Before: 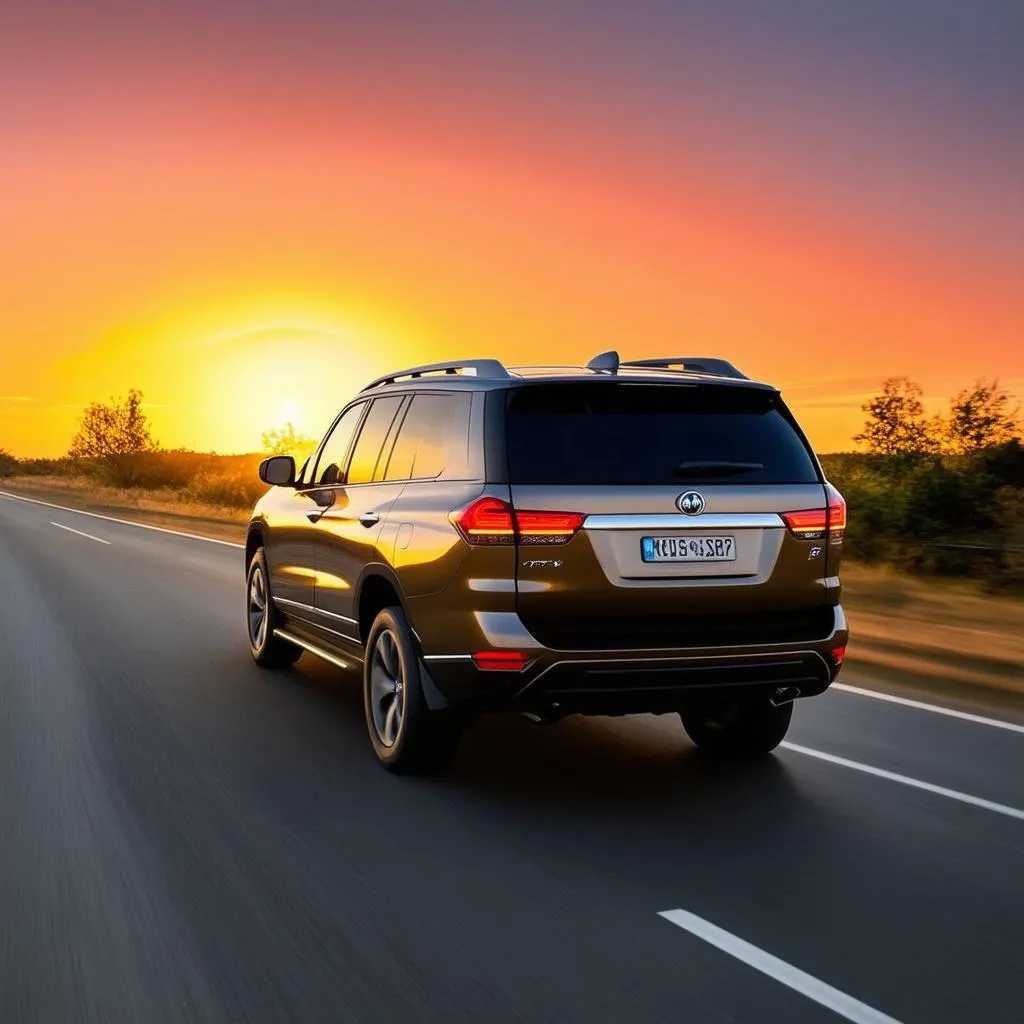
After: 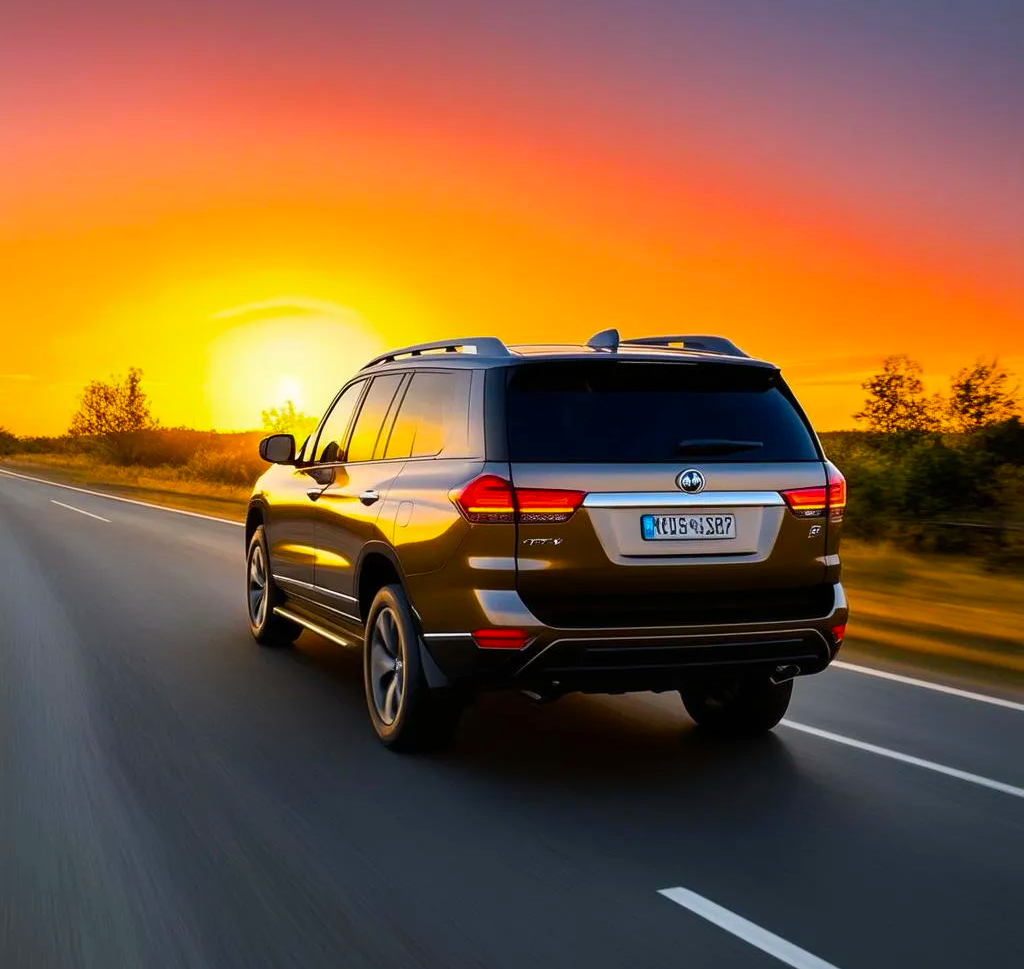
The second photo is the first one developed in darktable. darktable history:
crop and rotate: top 2.206%, bottom 3.092%
color balance rgb: linear chroma grading › global chroma 0.574%, perceptual saturation grading › global saturation 37.044%, global vibrance 10.032%
